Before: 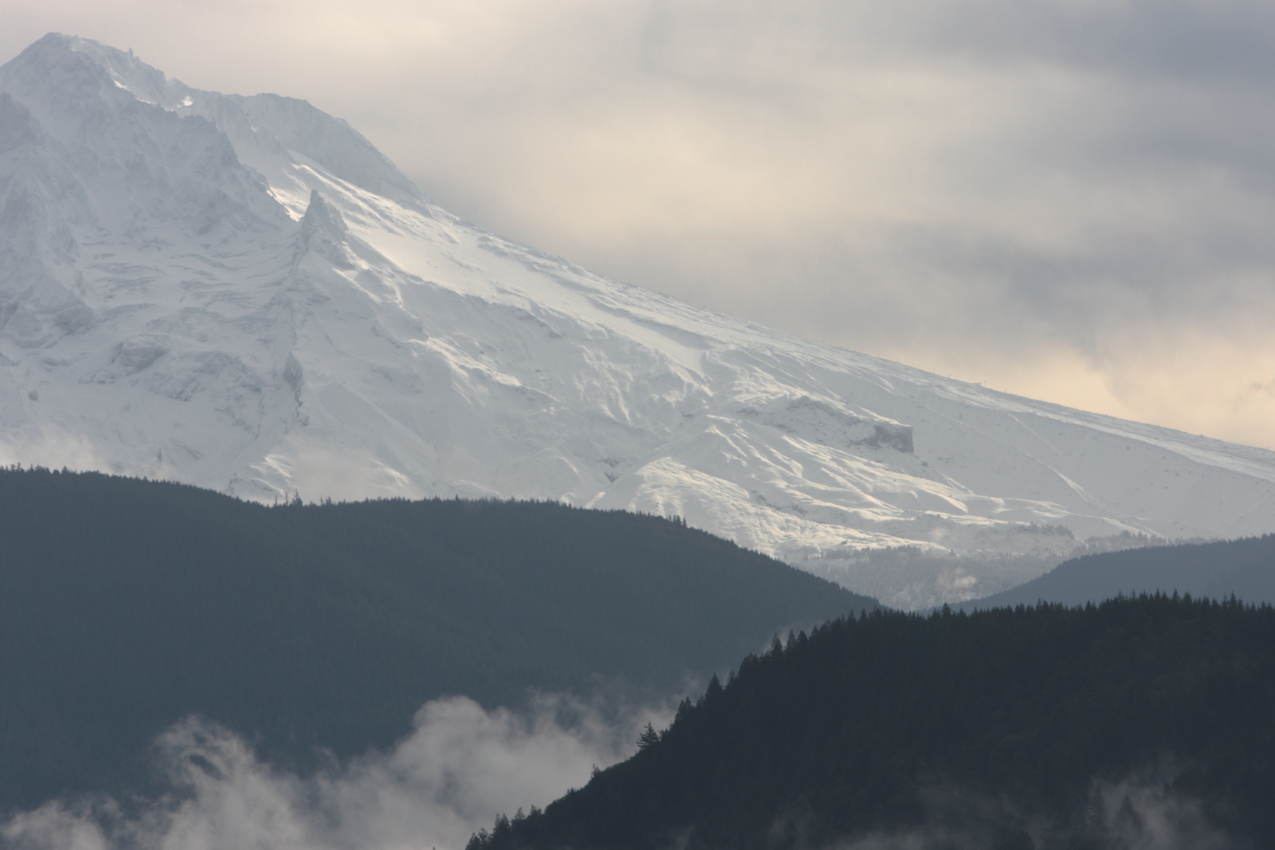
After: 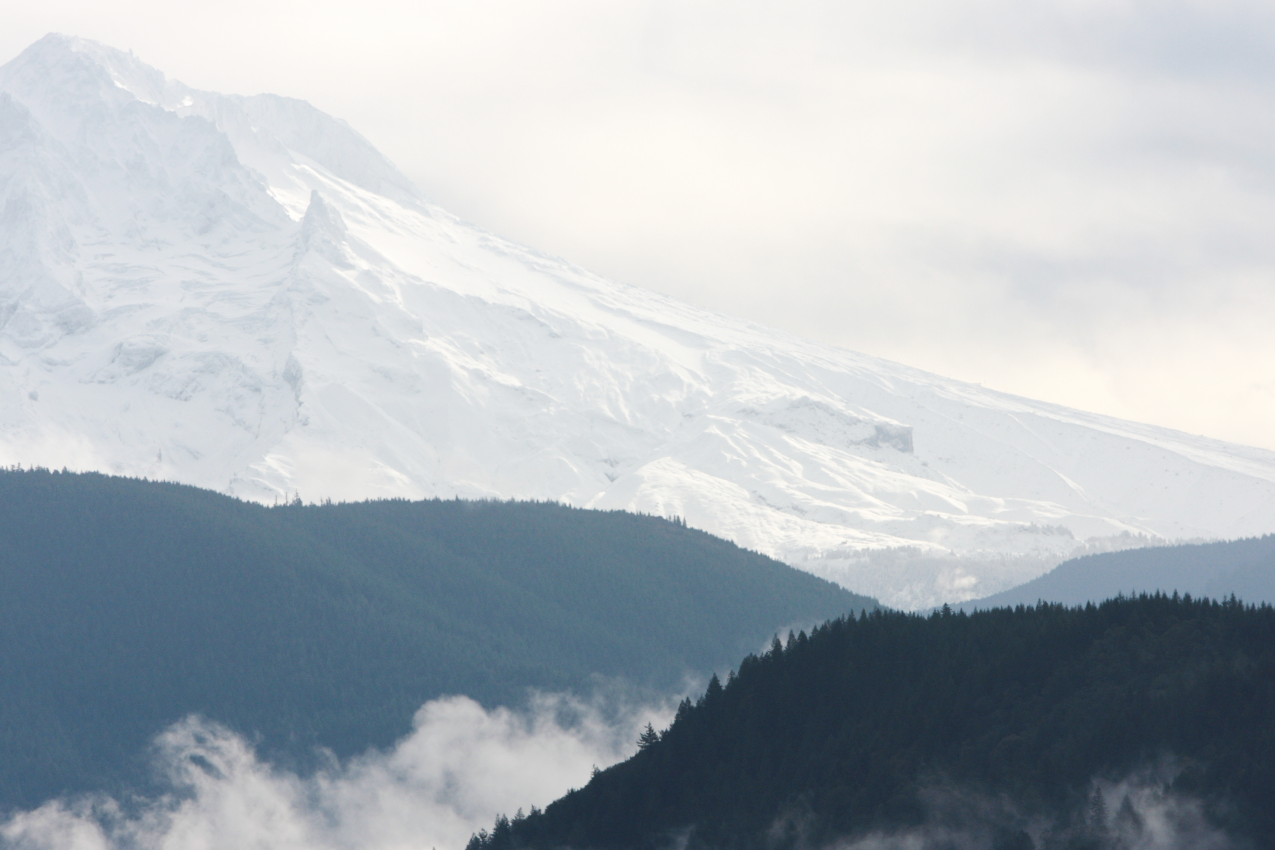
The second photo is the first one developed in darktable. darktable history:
exposure: exposure -0.152 EV, compensate exposure bias true, compensate highlight preservation false
base curve: curves: ch0 [(0, 0.003) (0.001, 0.002) (0.006, 0.004) (0.02, 0.022) (0.048, 0.086) (0.094, 0.234) (0.162, 0.431) (0.258, 0.629) (0.385, 0.8) (0.548, 0.918) (0.751, 0.988) (1, 1)], preserve colors none
